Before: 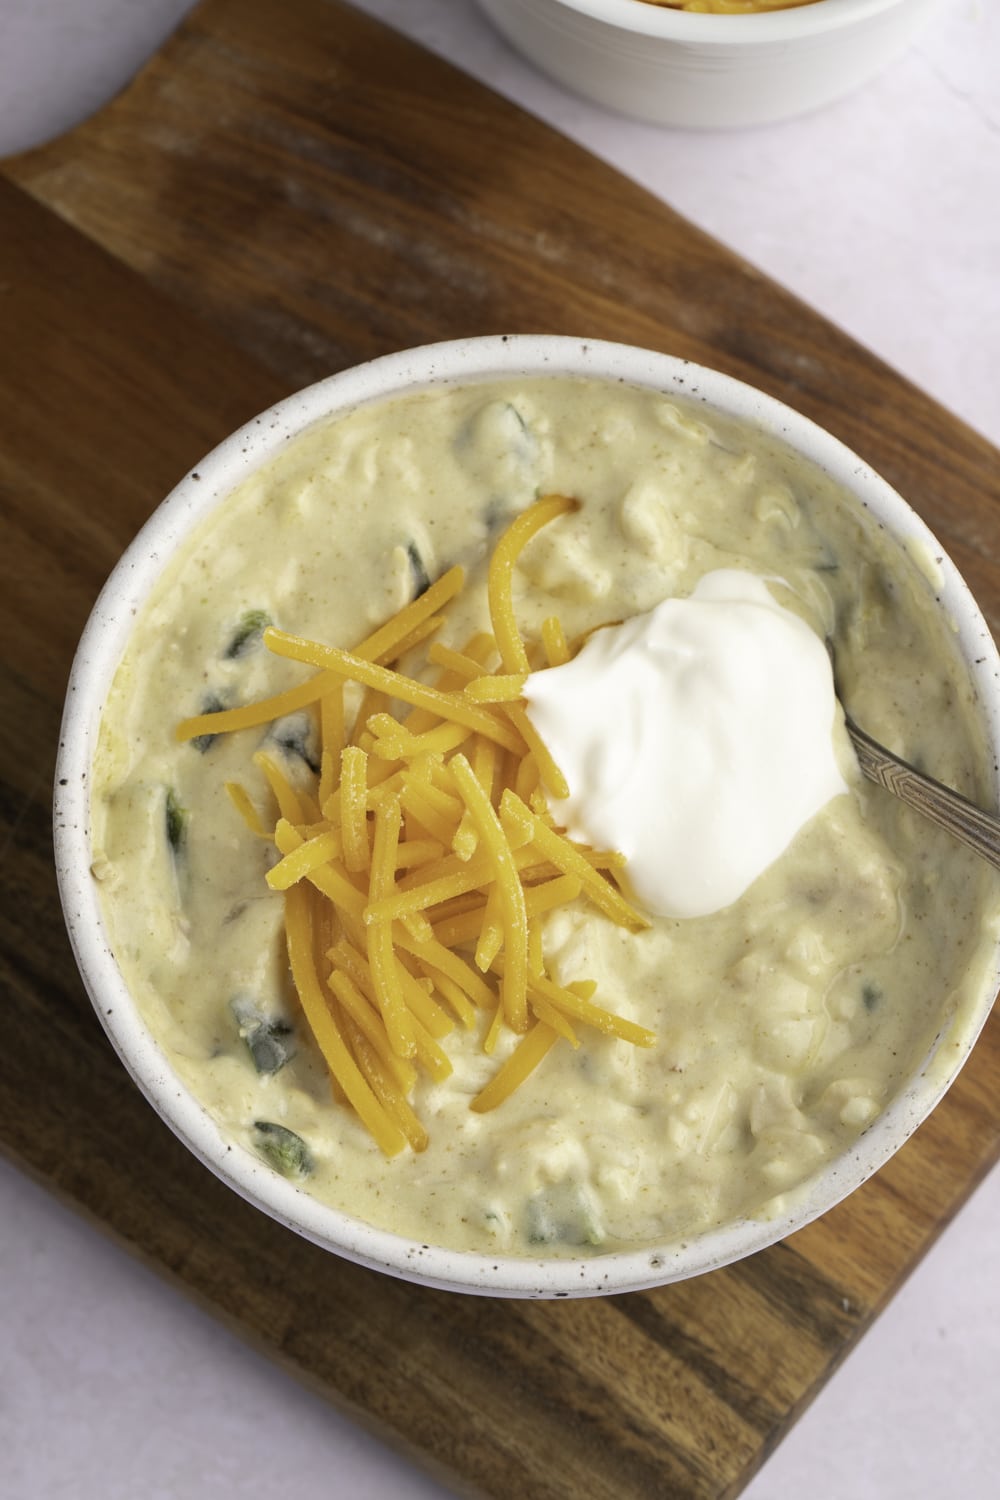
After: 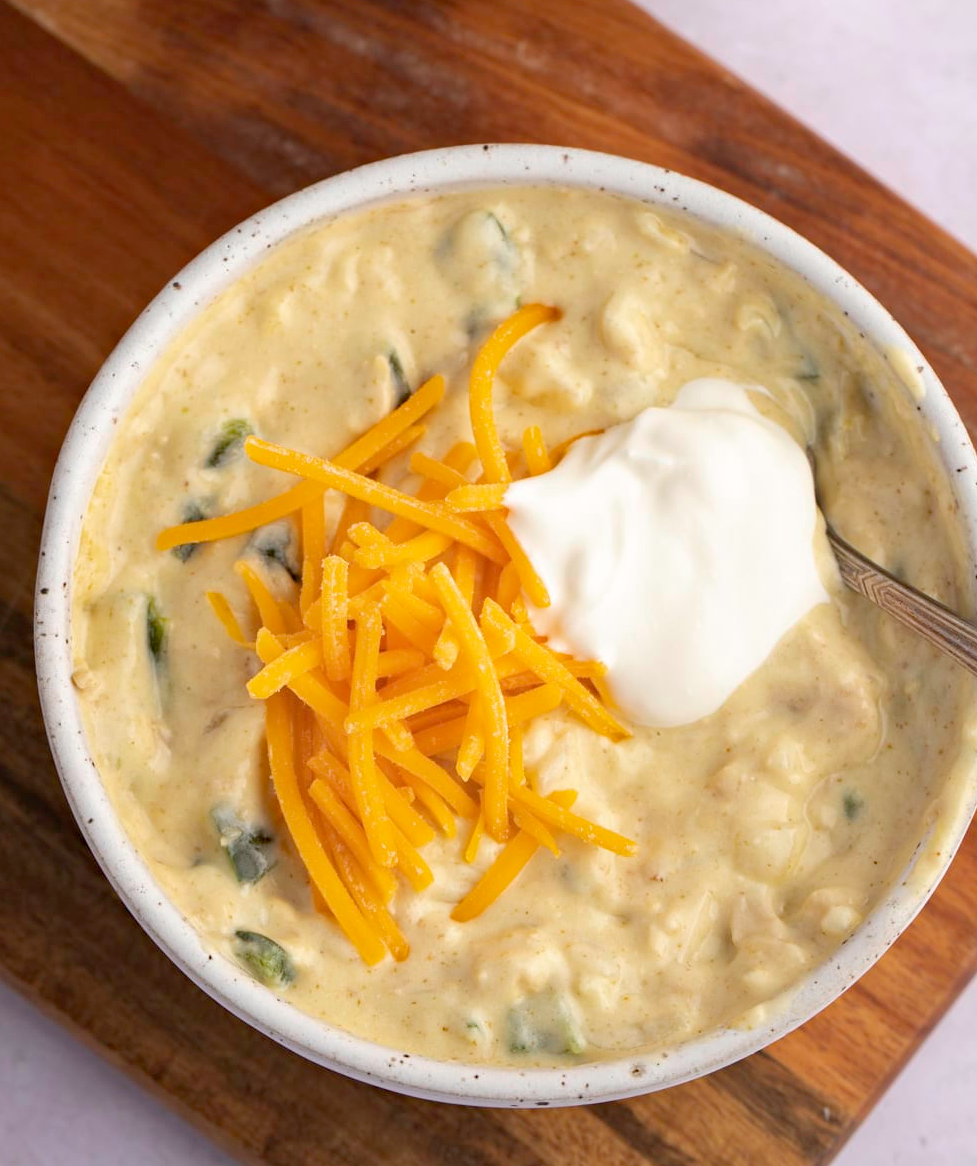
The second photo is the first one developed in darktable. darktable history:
haze removal: strength 0.293, distance 0.254, compatibility mode true, adaptive false
crop and rotate: left 1.927%, top 12.8%, right 0.295%, bottom 9.441%
exposure: compensate highlight preservation false
